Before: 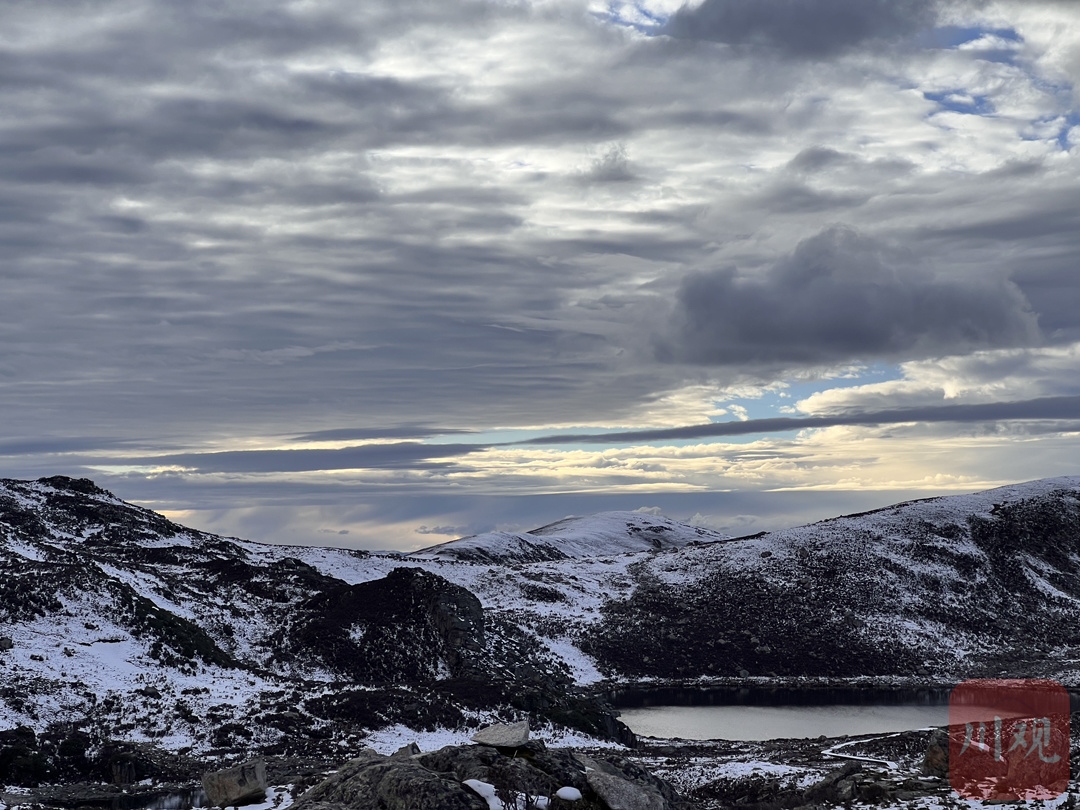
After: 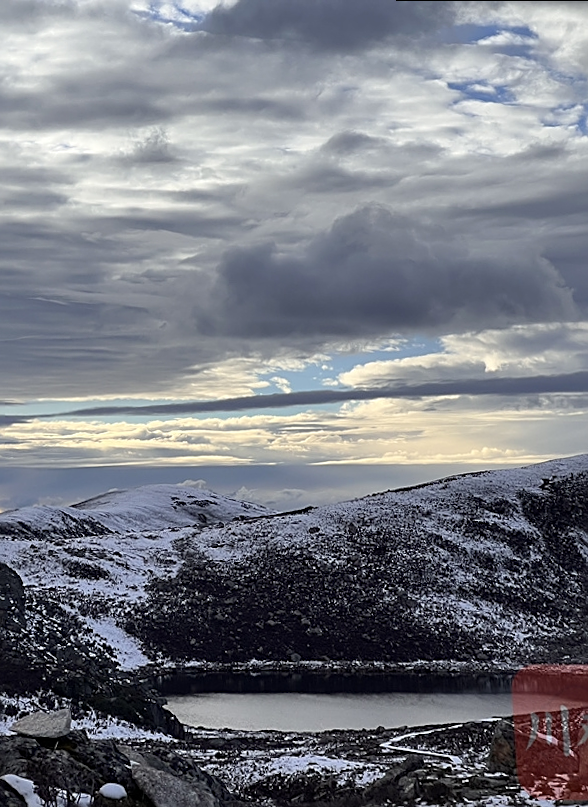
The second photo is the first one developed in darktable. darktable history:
rotate and perspective: rotation 0.215°, lens shift (vertical) -0.139, crop left 0.069, crop right 0.939, crop top 0.002, crop bottom 0.996
crop: left 41.402%
sharpen: on, module defaults
